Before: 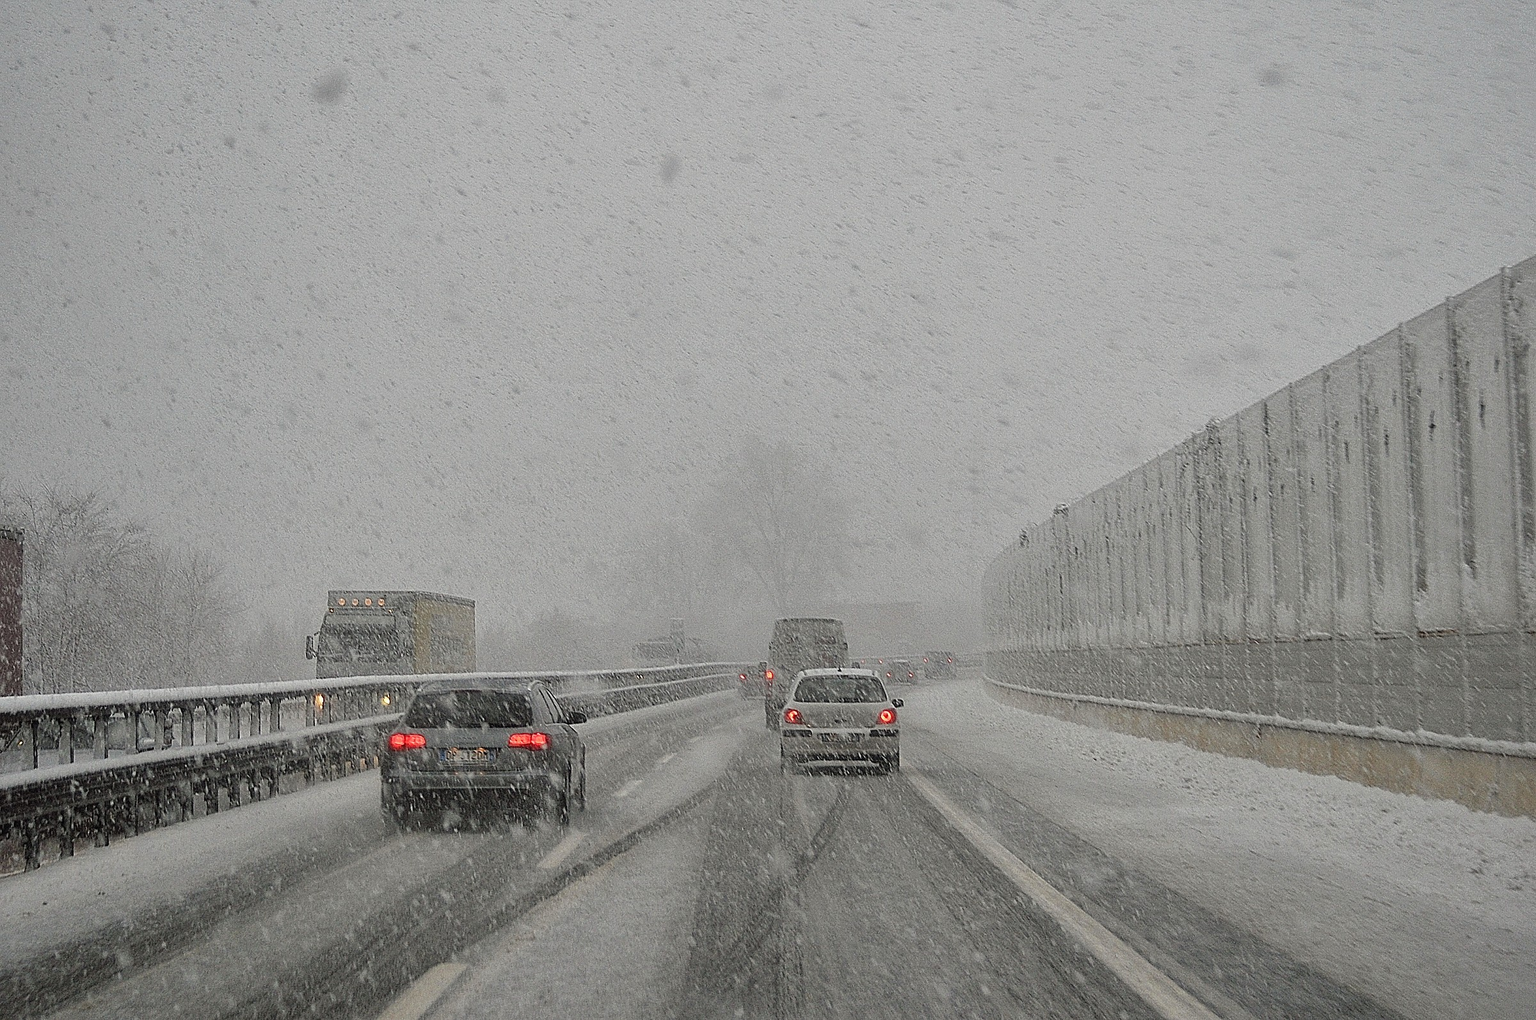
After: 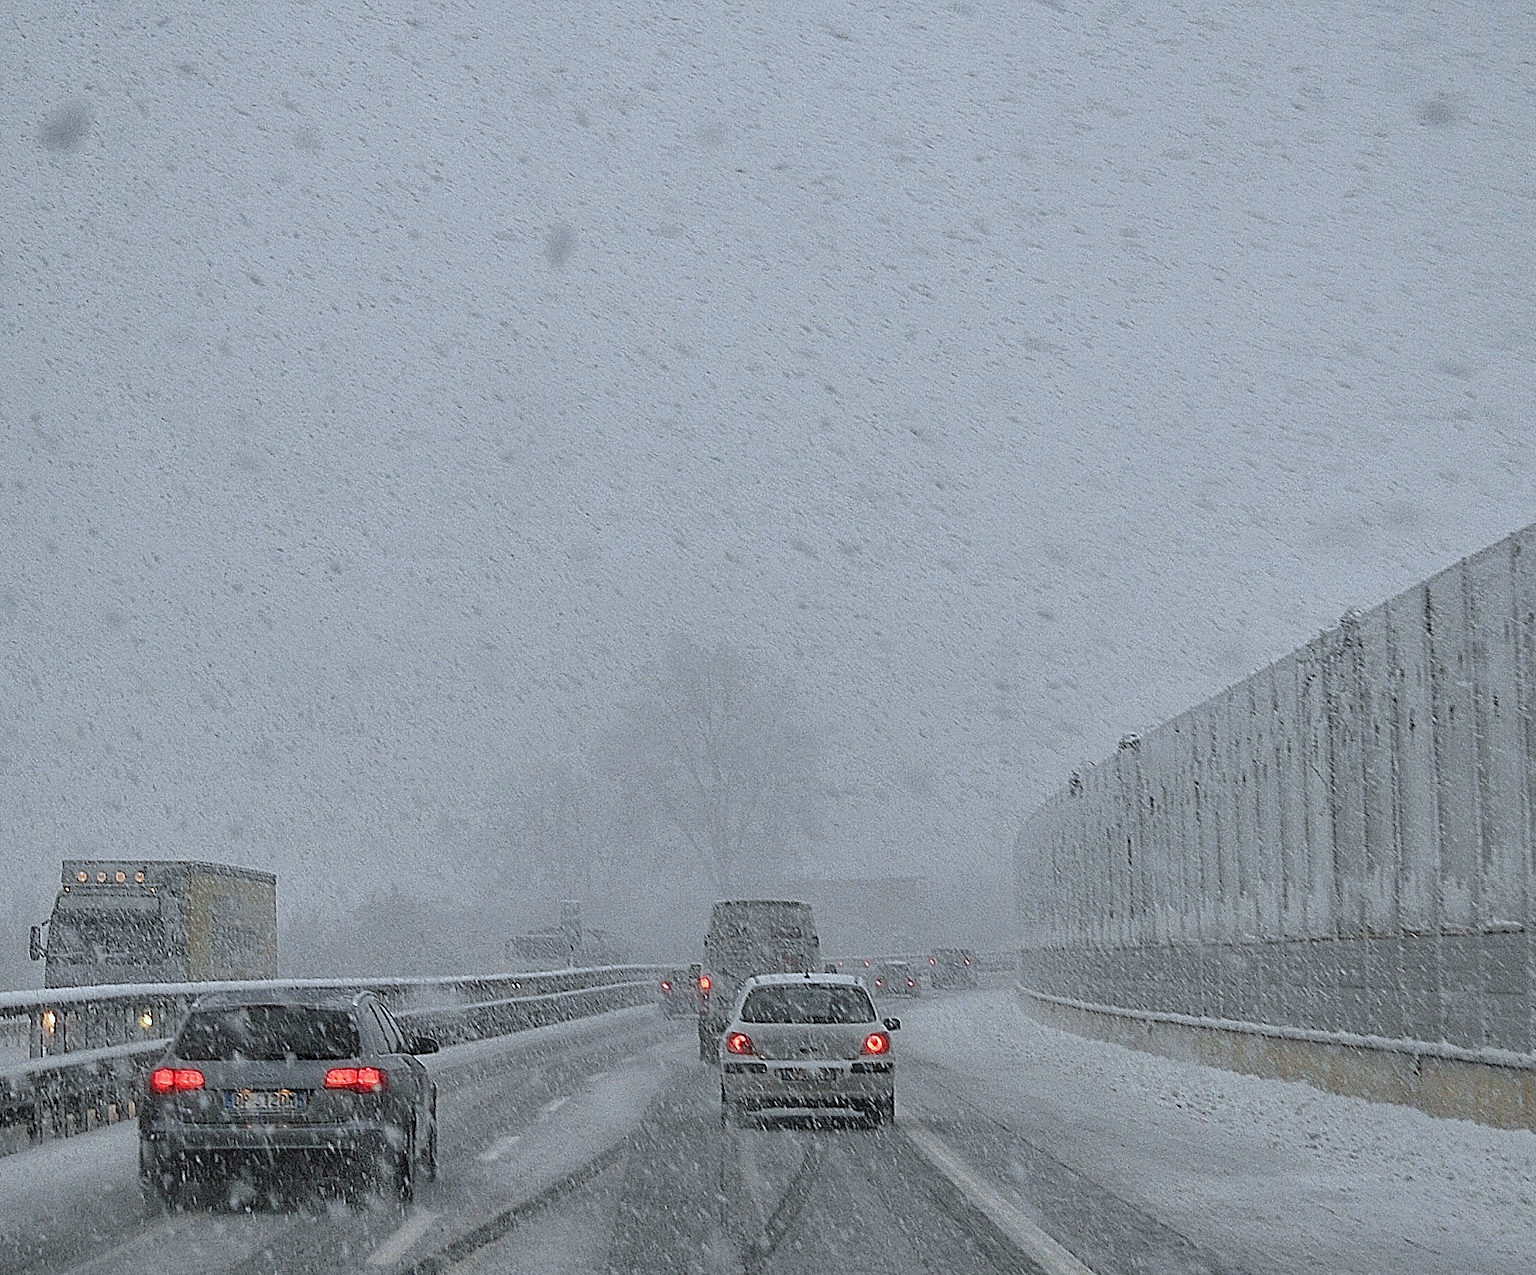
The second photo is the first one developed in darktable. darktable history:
crop: left 18.609%, right 12.234%, bottom 14.073%
haze removal: compatibility mode true, adaptive false
color calibration: x 0.367, y 0.379, temperature 4393.63 K
